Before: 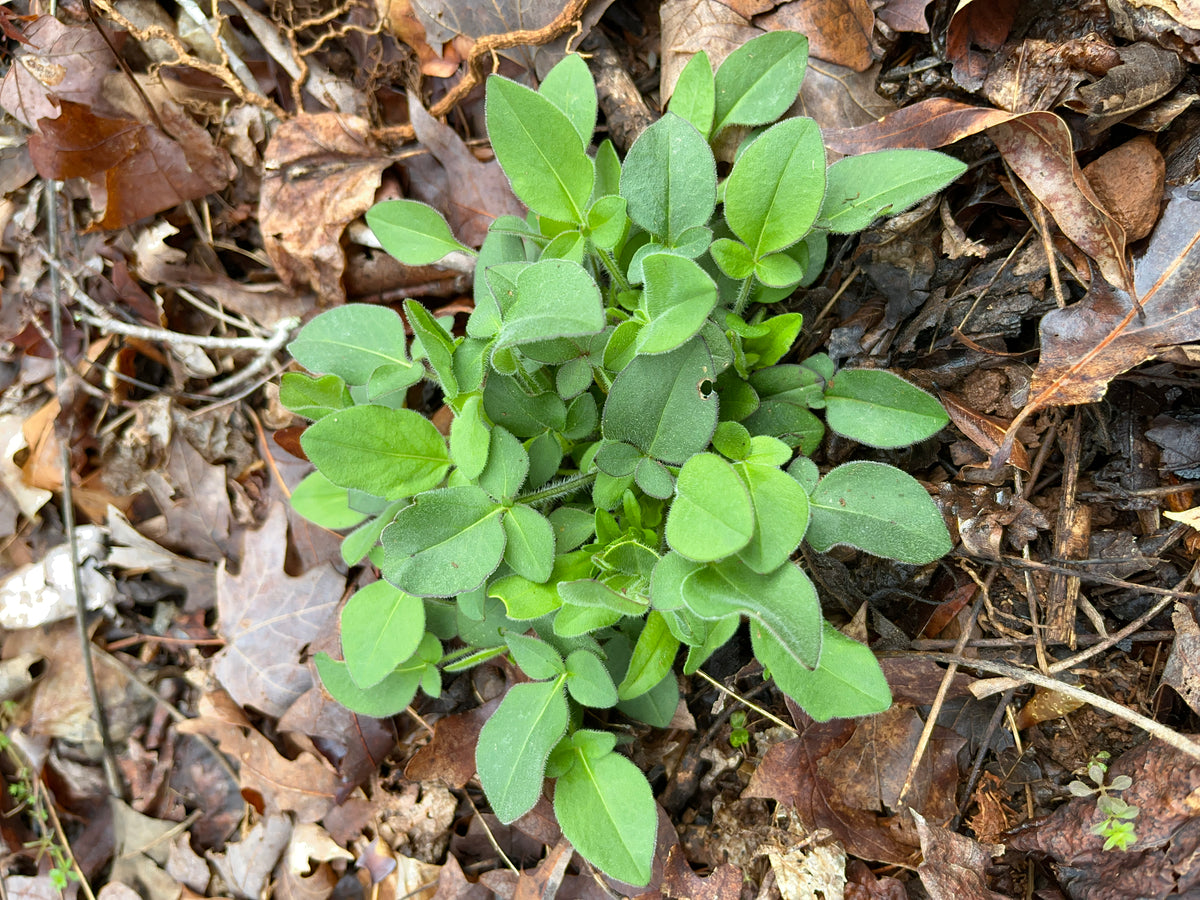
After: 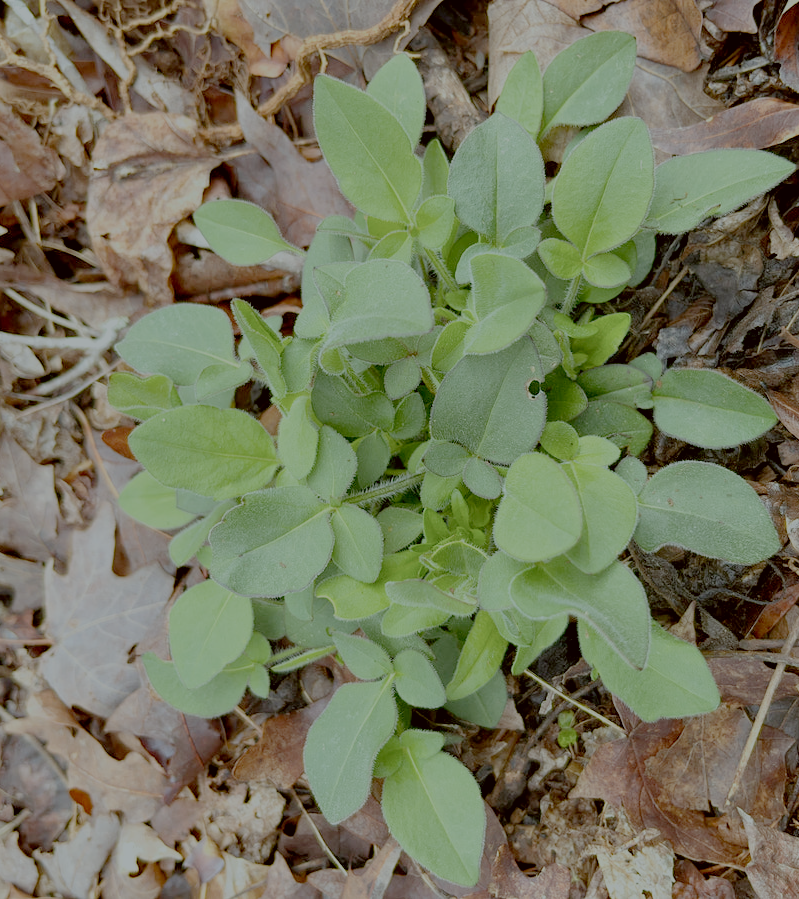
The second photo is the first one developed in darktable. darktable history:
filmic rgb: white relative exposure 8 EV, threshold 3 EV, structure ↔ texture 100%, target black luminance 0%, hardness 2.44, latitude 76.53%, contrast 0.562, shadows ↔ highlights balance 0%, preserve chrominance no, color science v4 (2020), iterations of high-quality reconstruction 10, type of noise poissonian, enable highlight reconstruction true
crop and rotate: left 14.385%, right 18.948%
color correction: highlights a* -4.98, highlights b* -3.76, shadows a* 3.83, shadows b* 4.08
